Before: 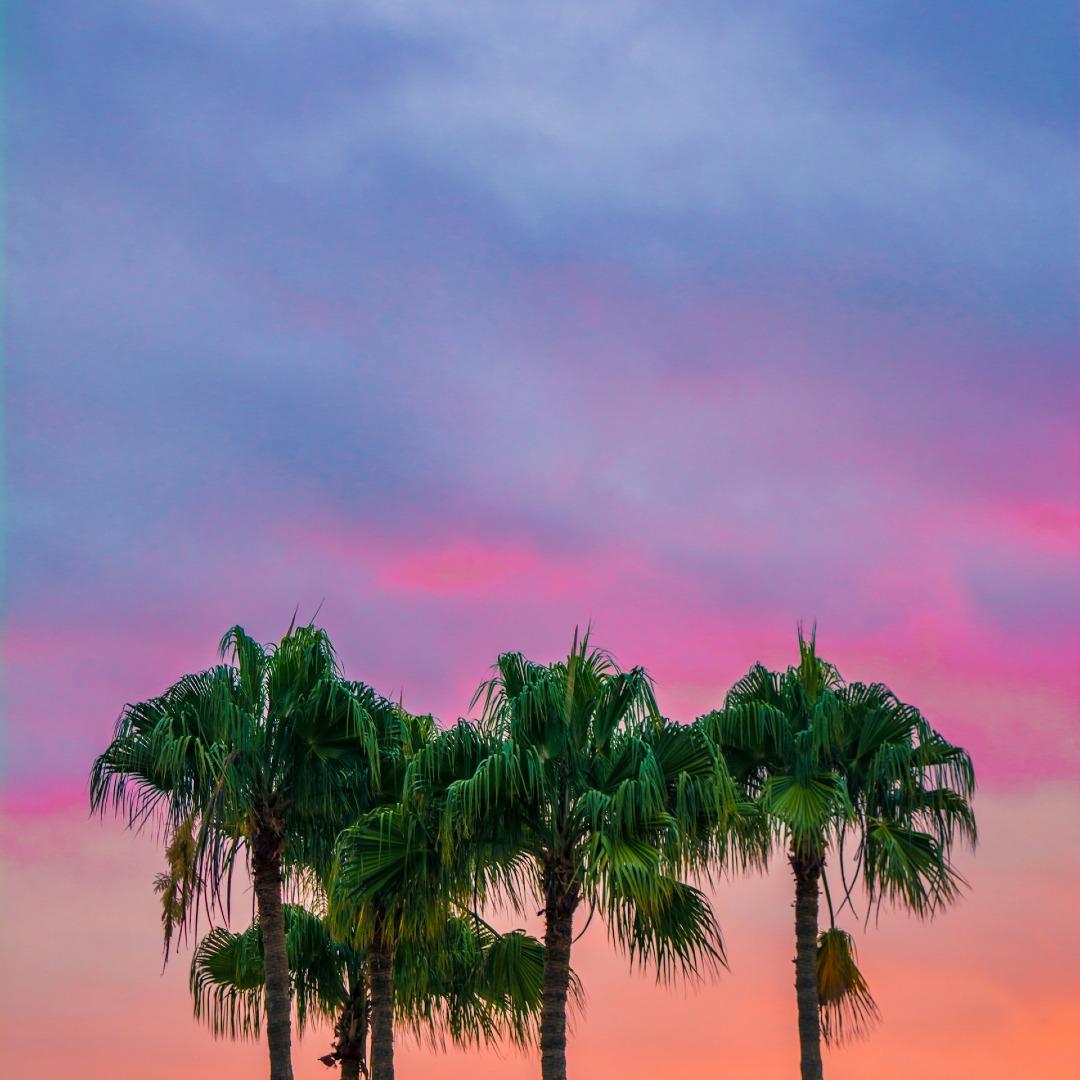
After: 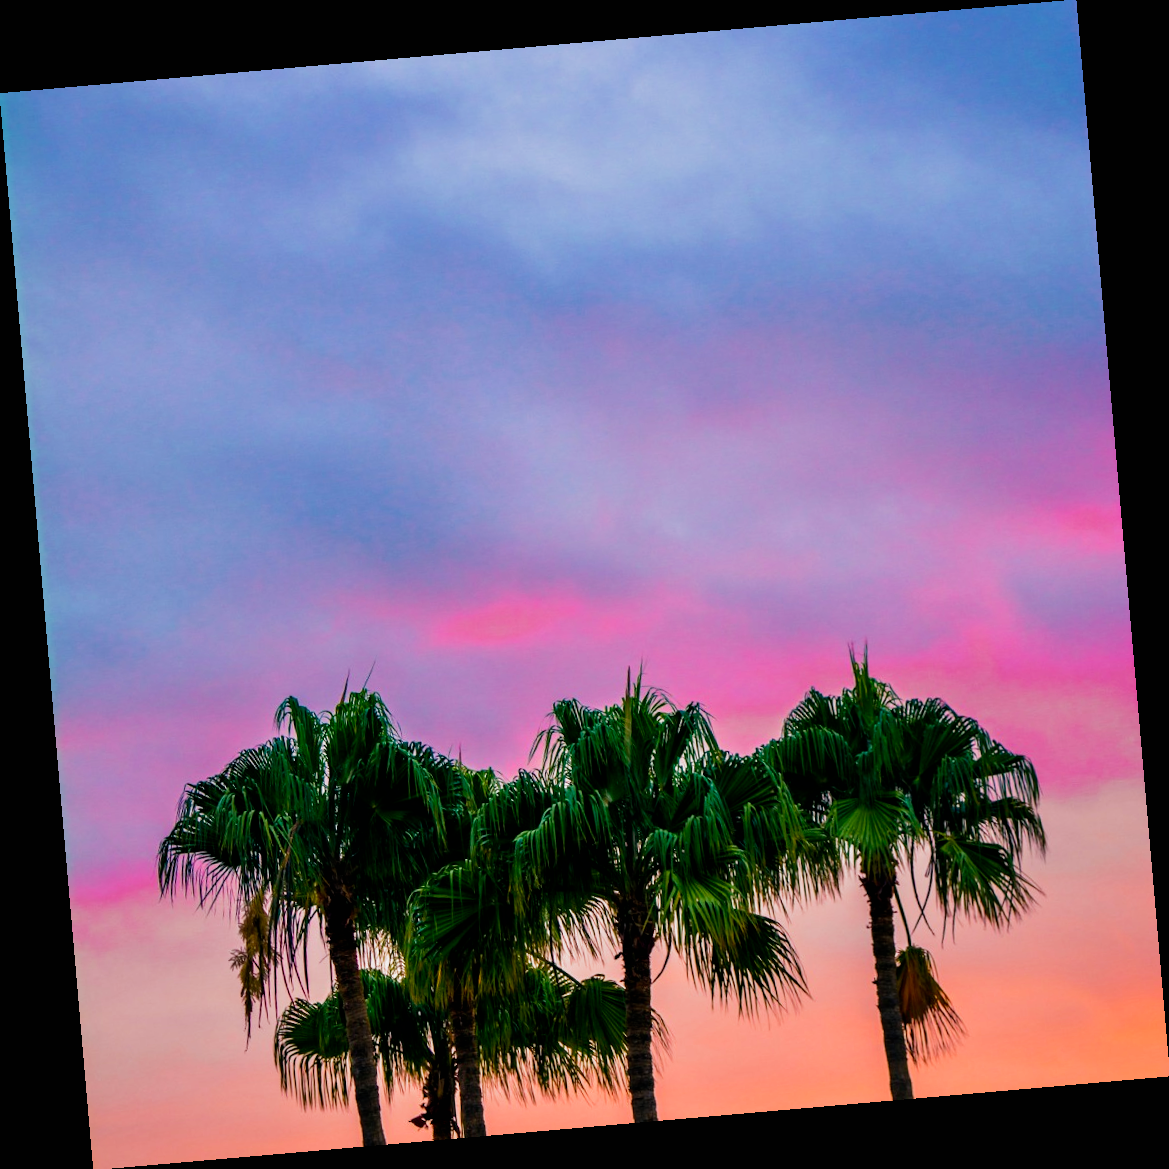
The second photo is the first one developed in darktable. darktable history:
rotate and perspective: rotation -4.98°, automatic cropping off
filmic rgb: black relative exposure -8.2 EV, white relative exposure 2.2 EV, threshold 3 EV, hardness 7.11, latitude 75%, contrast 1.325, highlights saturation mix -2%, shadows ↔ highlights balance 30%, preserve chrominance no, color science v5 (2021), contrast in shadows safe, contrast in highlights safe, enable highlight reconstruction true
